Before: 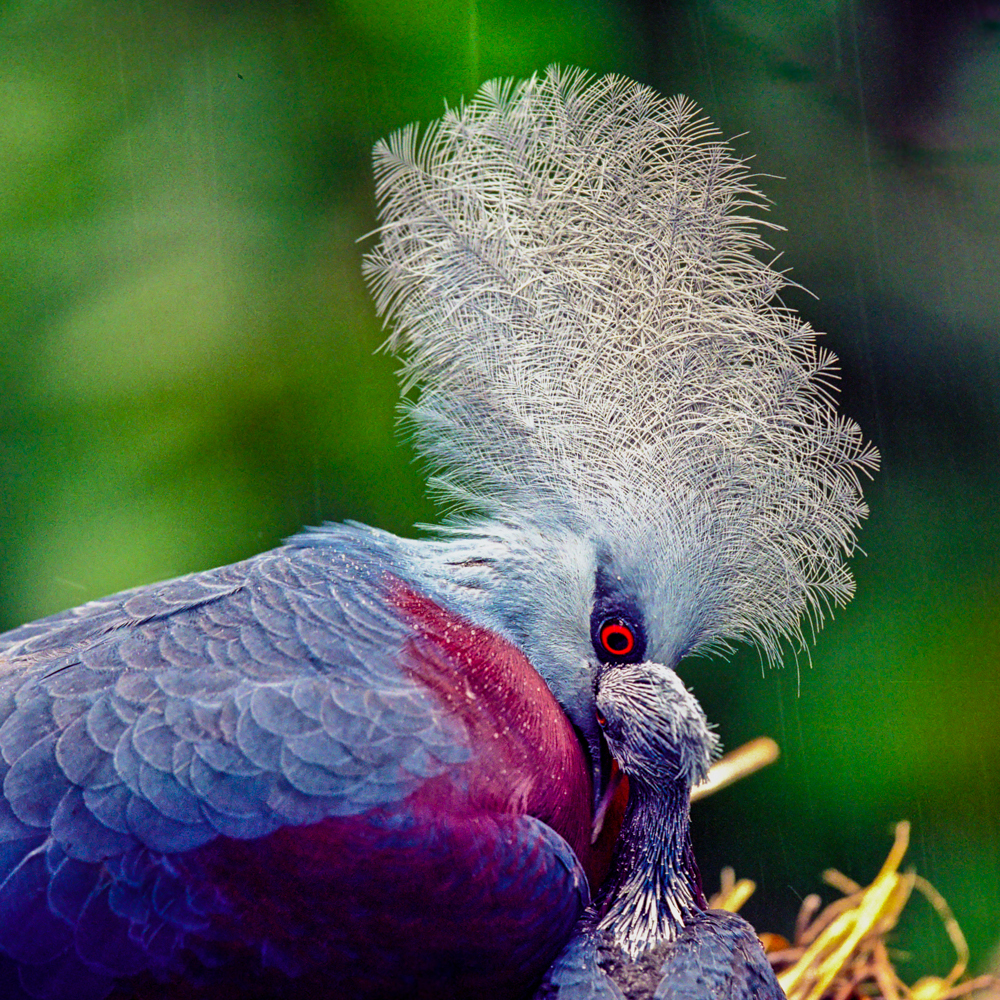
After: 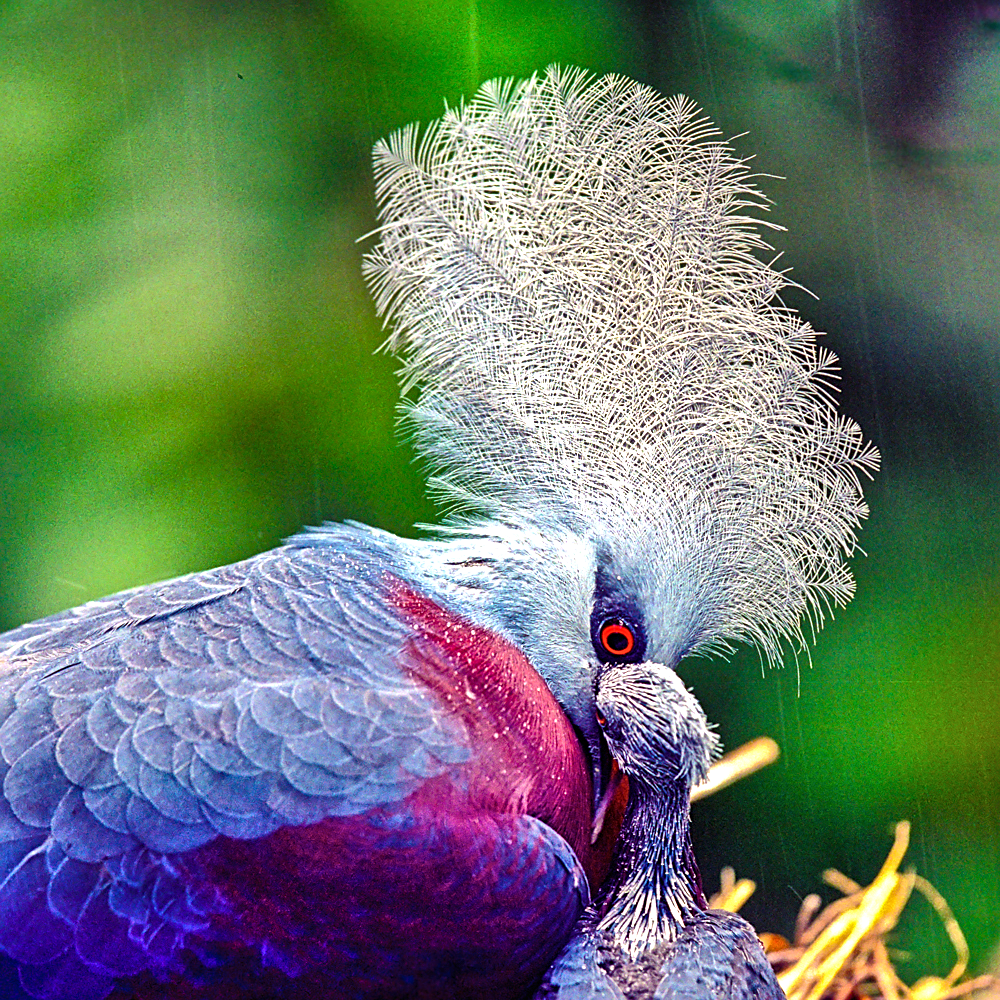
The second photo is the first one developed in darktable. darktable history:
exposure: black level correction 0, exposure 0.7 EV, compensate highlight preservation false
sharpen: on, module defaults
shadows and highlights: shadows 60, soften with gaussian
